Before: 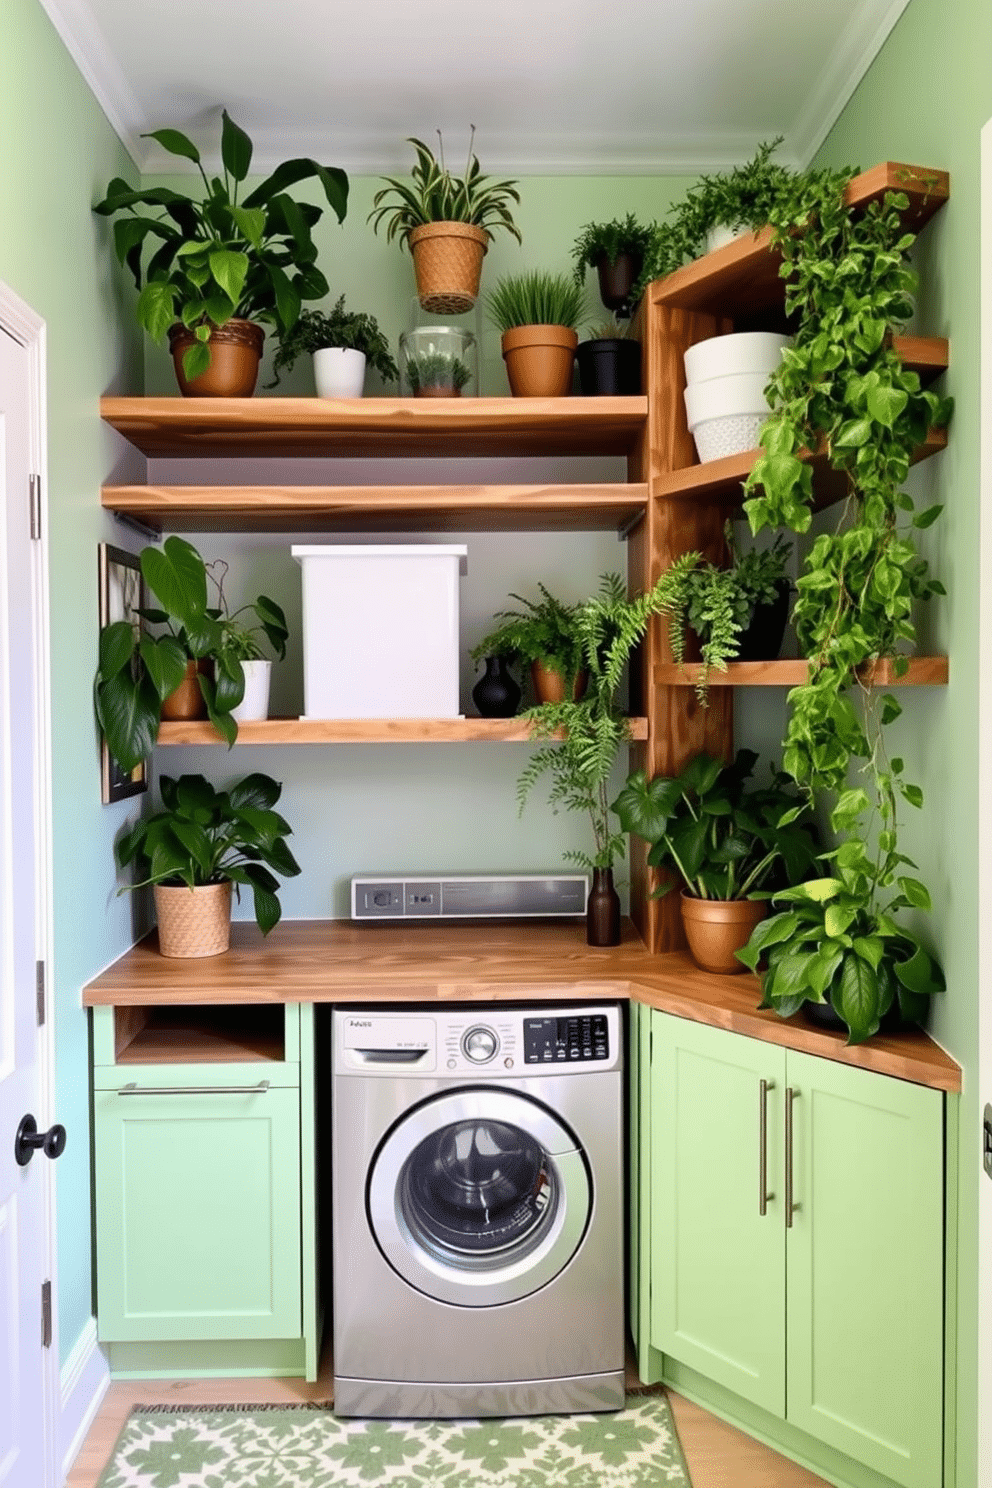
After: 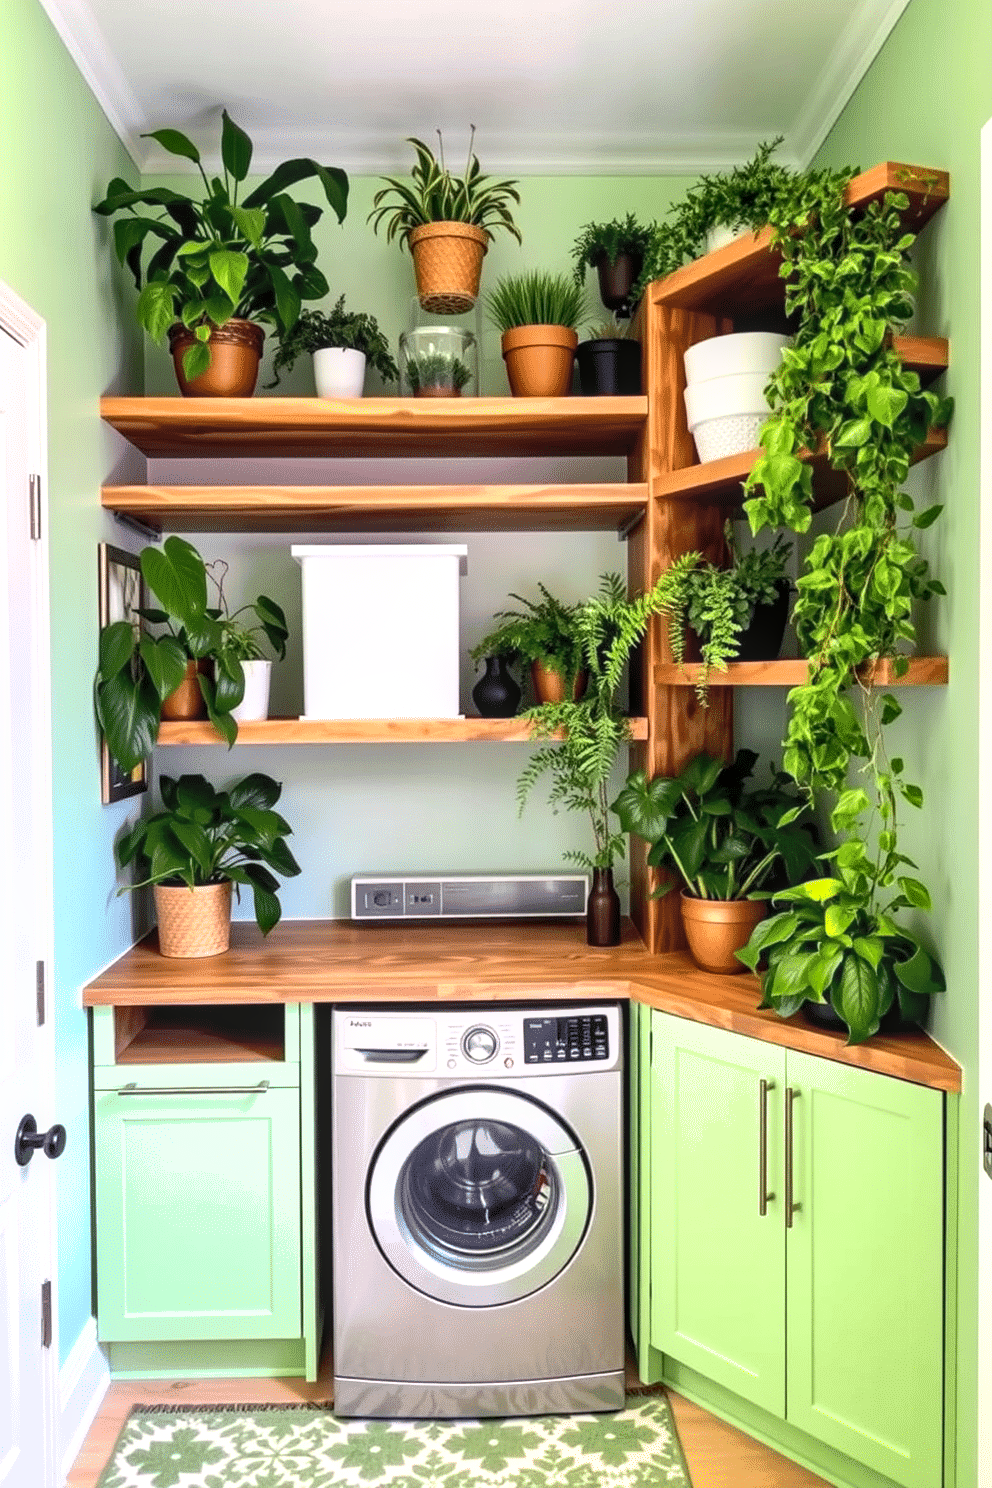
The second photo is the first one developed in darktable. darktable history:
local contrast: on, module defaults
tone equalizer: -8 EV -0.423 EV, -7 EV -0.416 EV, -6 EV -0.351 EV, -5 EV -0.188 EV, -3 EV 0.242 EV, -2 EV 0.328 EV, -1 EV 0.39 EV, +0 EV 0.439 EV, edges refinement/feathering 500, mask exposure compensation -1.57 EV, preserve details no
shadows and highlights: on, module defaults
contrast brightness saturation: contrast 0.195, brightness 0.153, saturation 0.138
